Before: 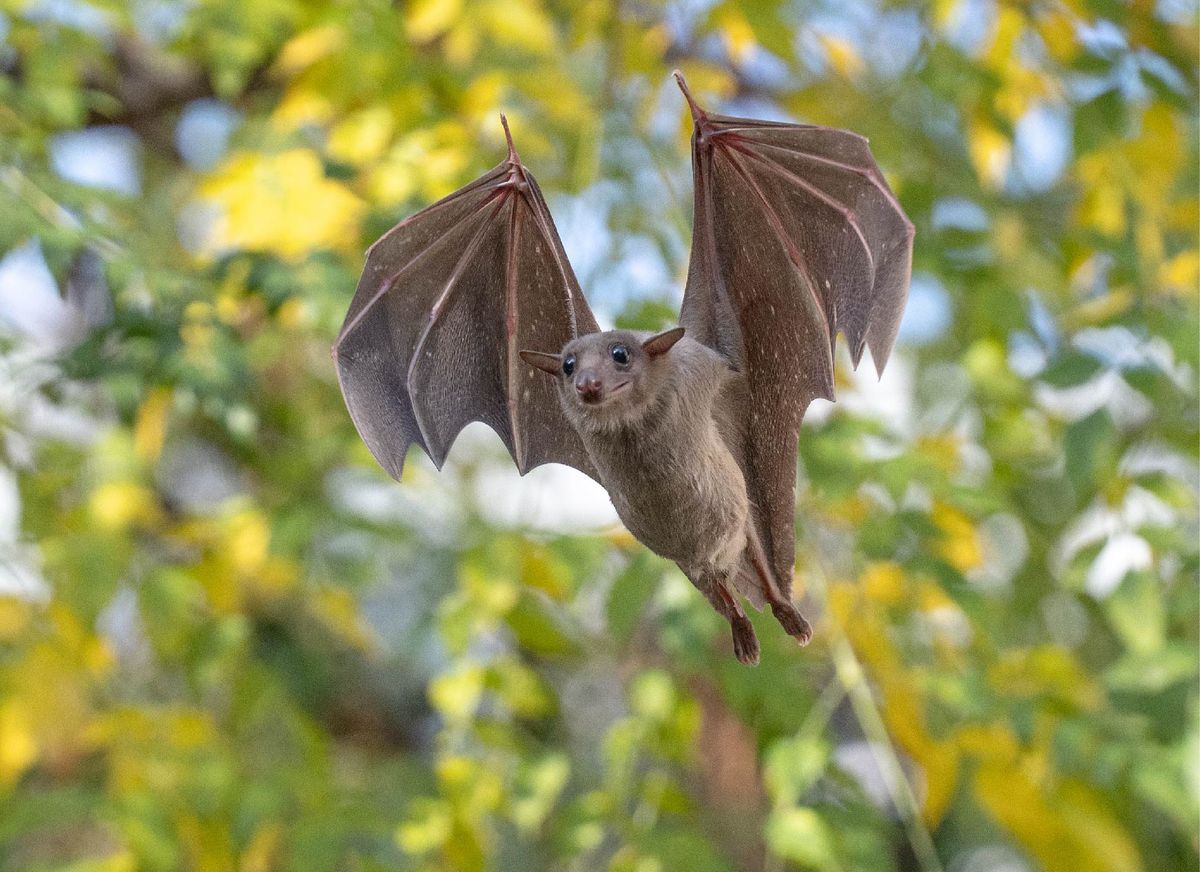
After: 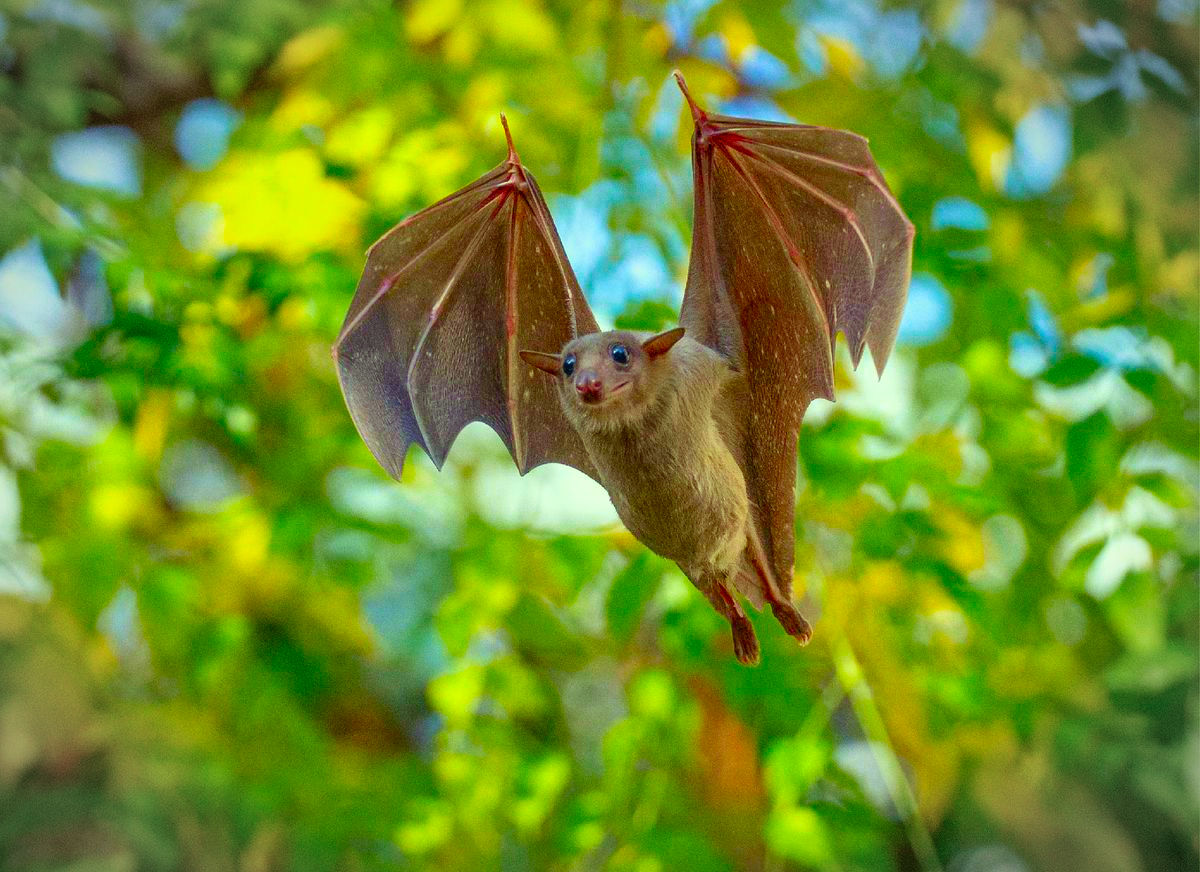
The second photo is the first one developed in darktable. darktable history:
velvia: on, module defaults
vignetting: fall-off start 90.3%, fall-off radius 39.2%, width/height ratio 1.221, shape 1.29
color balance rgb: perceptual saturation grading › global saturation 34.572%, perceptual saturation grading › highlights -29.922%, perceptual saturation grading › shadows 36.008%, global vibrance 20%
color correction: highlights a* -10.89, highlights b* 9.83, saturation 1.71
